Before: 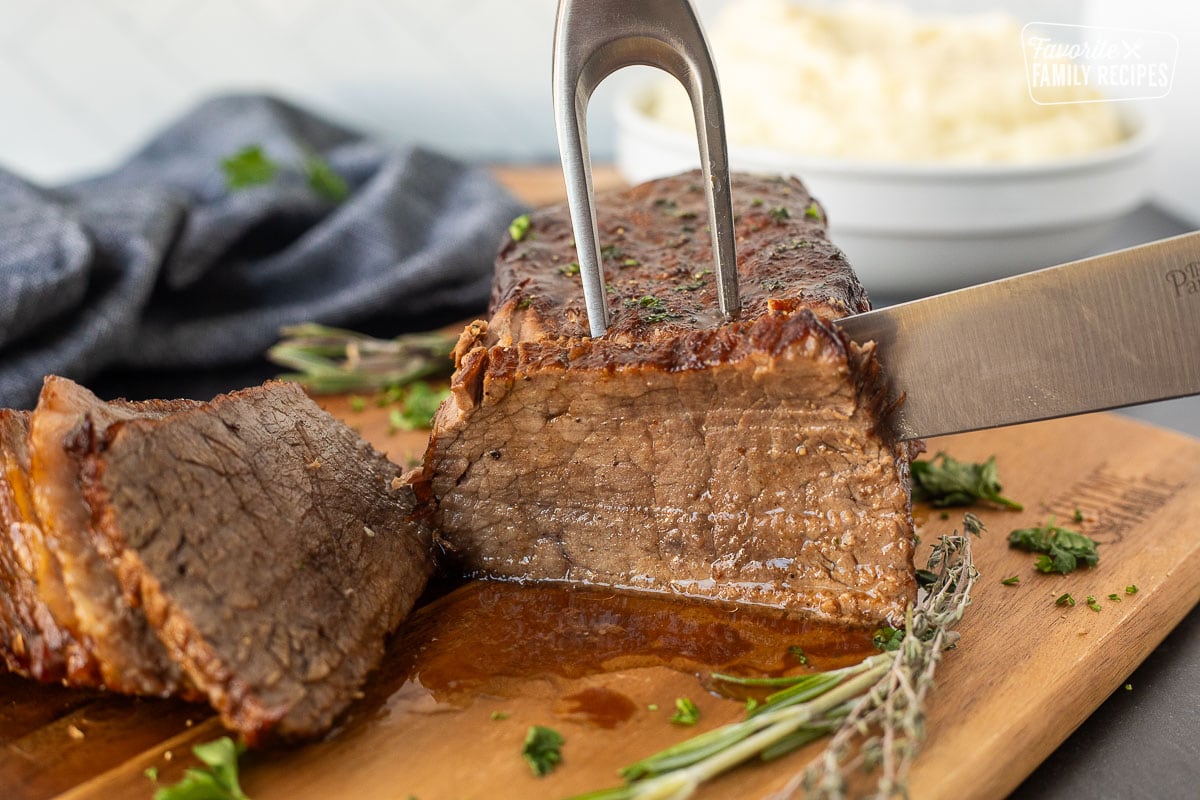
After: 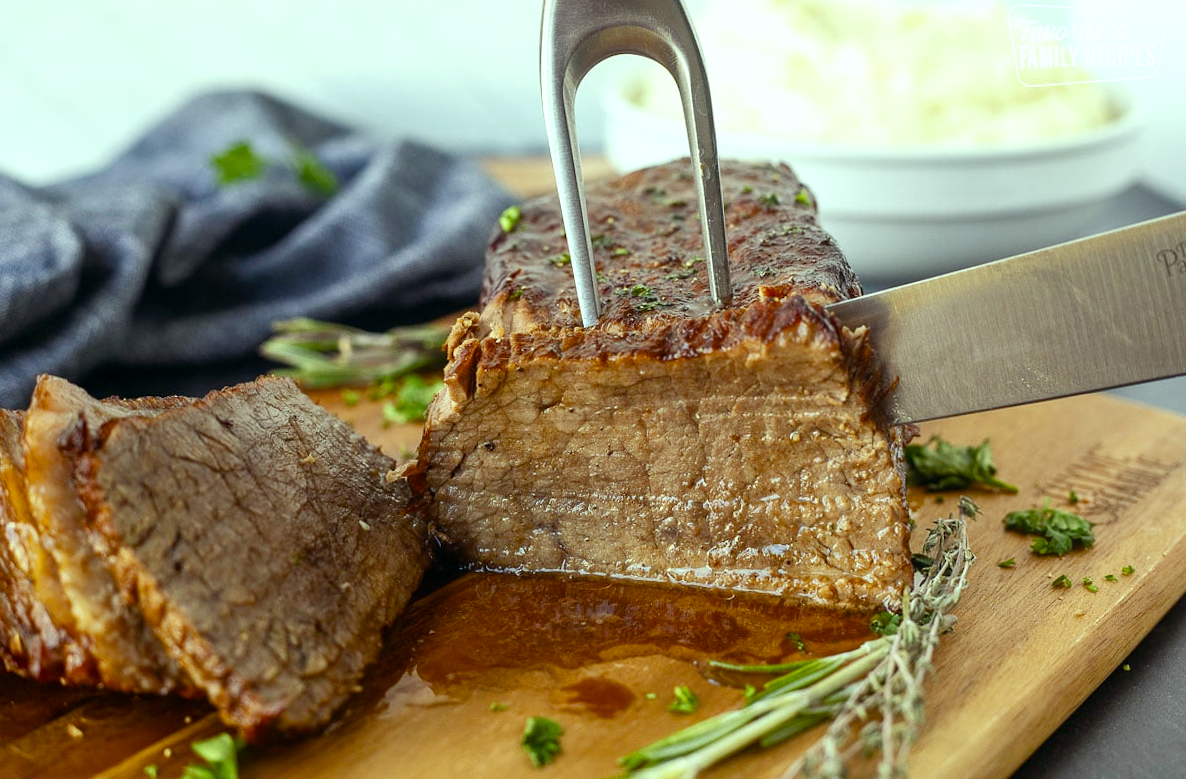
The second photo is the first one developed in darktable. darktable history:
color correction: highlights a* 5.81, highlights b* 4.84
color balance rgb: perceptual saturation grading › global saturation 20%, perceptual saturation grading › highlights -25%, perceptual saturation grading › shadows 25%
color balance: mode lift, gamma, gain (sRGB), lift [0.997, 0.979, 1.021, 1.011], gamma [1, 1.084, 0.916, 0.998], gain [1, 0.87, 1.13, 1.101], contrast 4.55%, contrast fulcrum 38.24%, output saturation 104.09%
shadows and highlights: shadows 12, white point adjustment 1.2, highlights -0.36, soften with gaussian
rotate and perspective: rotation -1°, crop left 0.011, crop right 0.989, crop top 0.025, crop bottom 0.975
